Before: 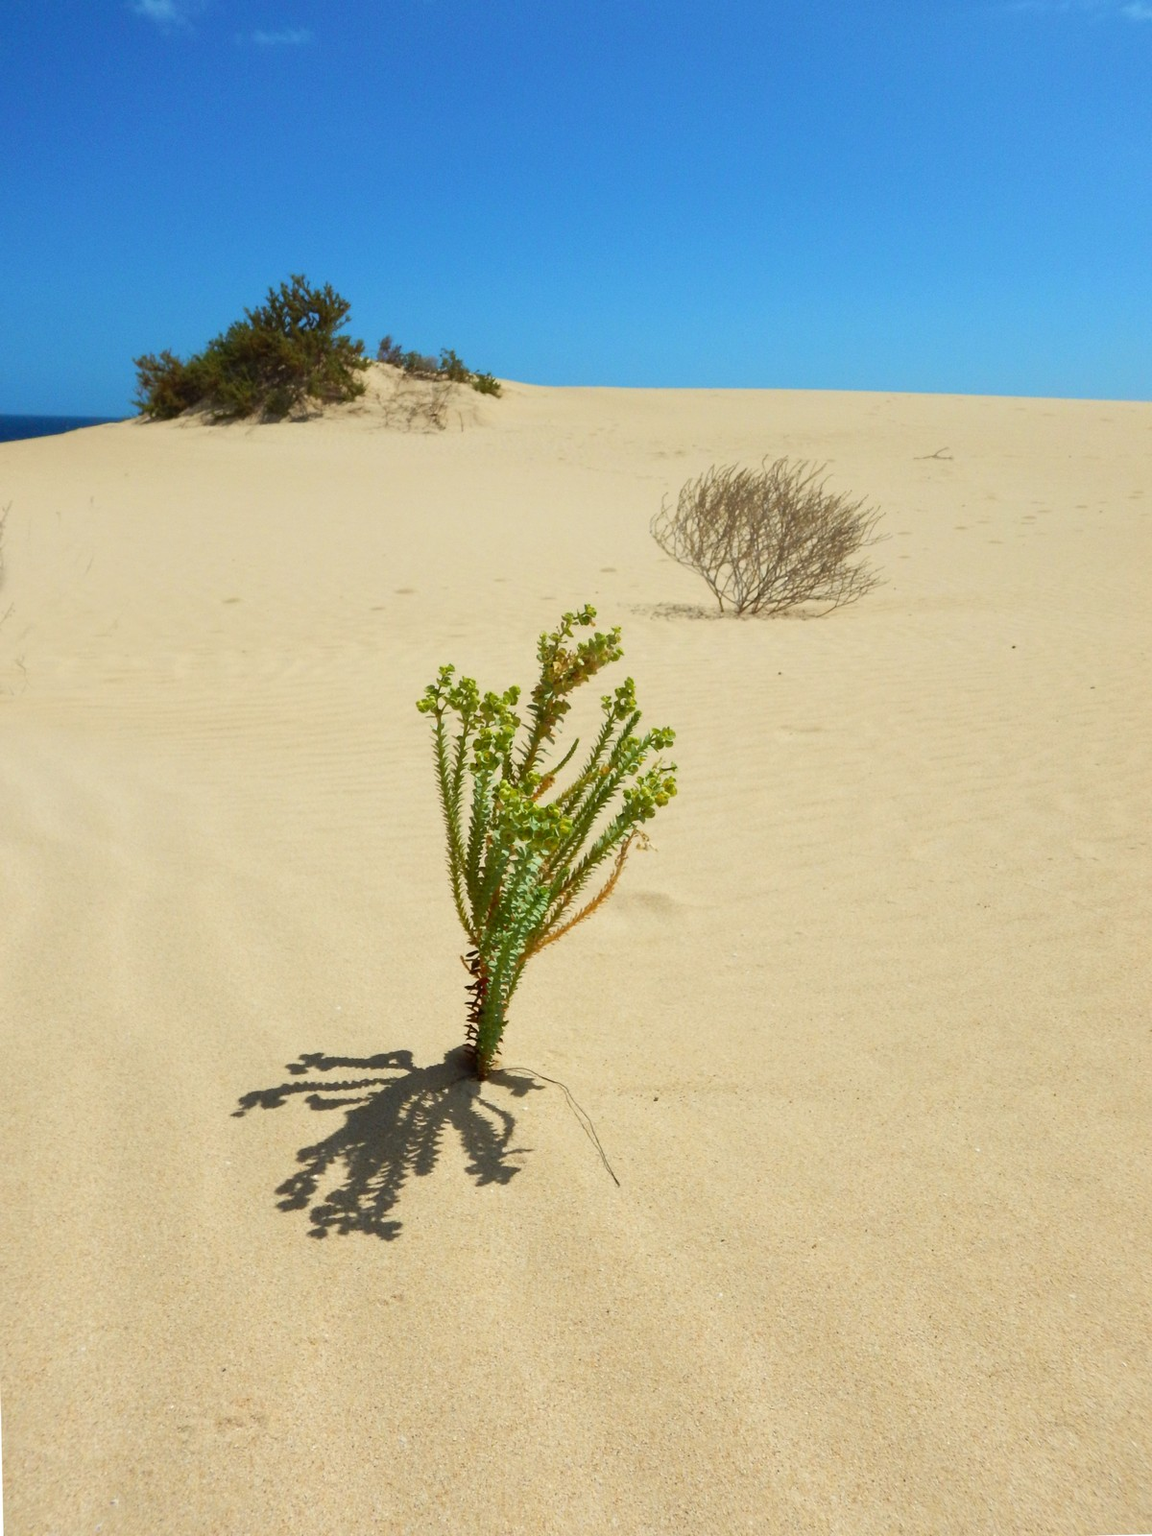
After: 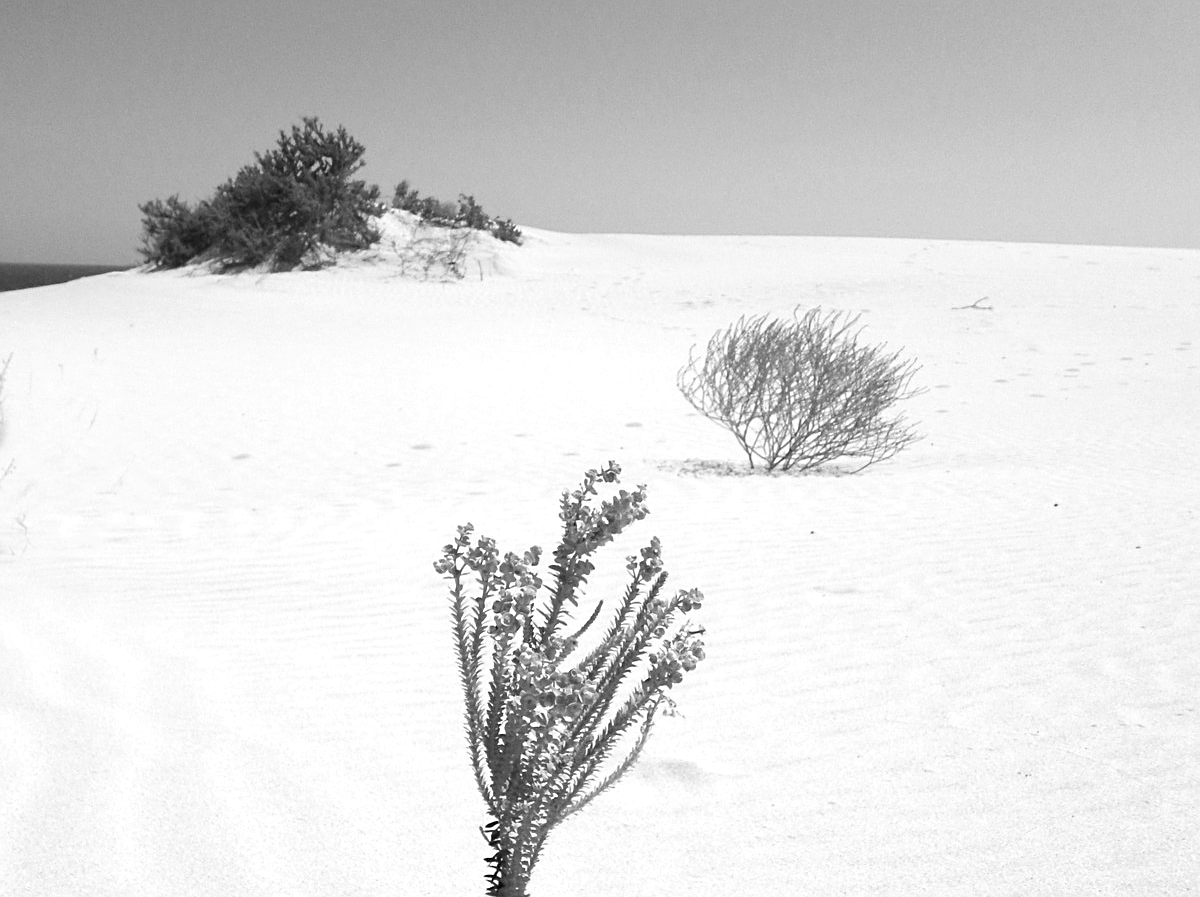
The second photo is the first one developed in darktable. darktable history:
crop and rotate: top 10.605%, bottom 33.274%
sharpen: on, module defaults
exposure: exposure 0.669 EV, compensate highlight preservation false
monochrome: on, module defaults
